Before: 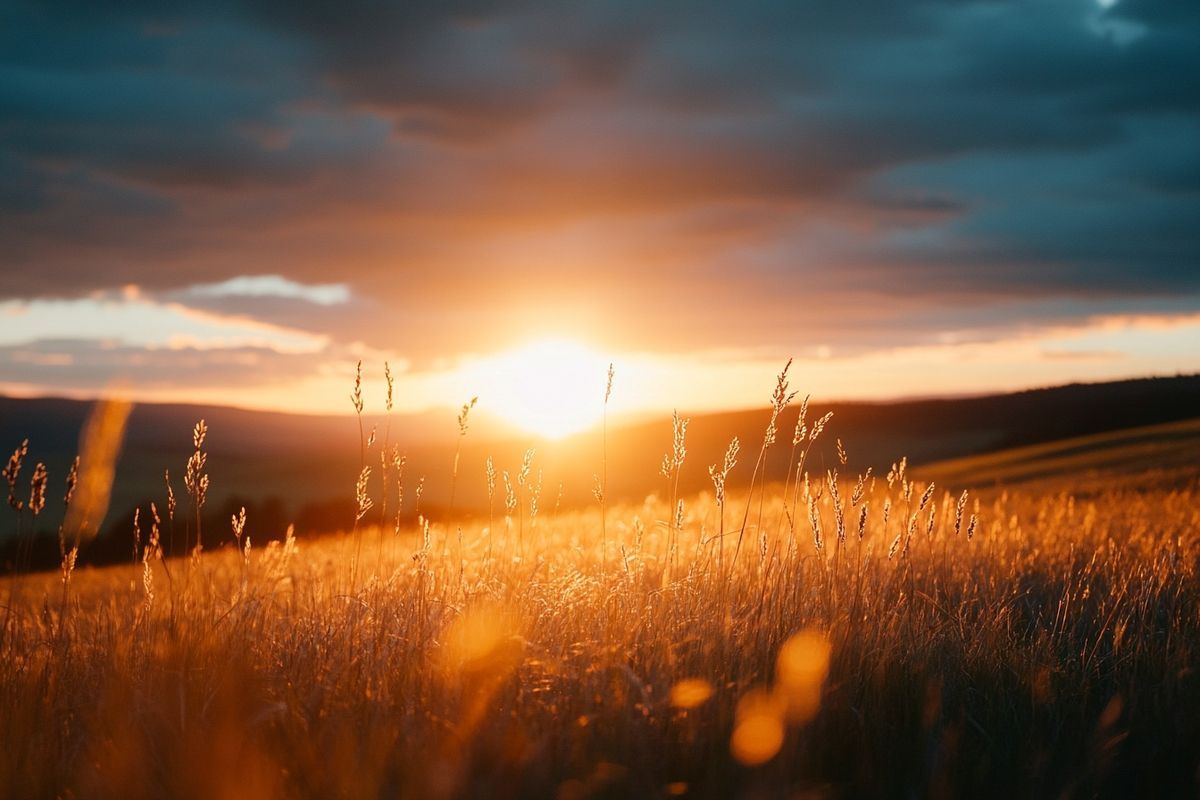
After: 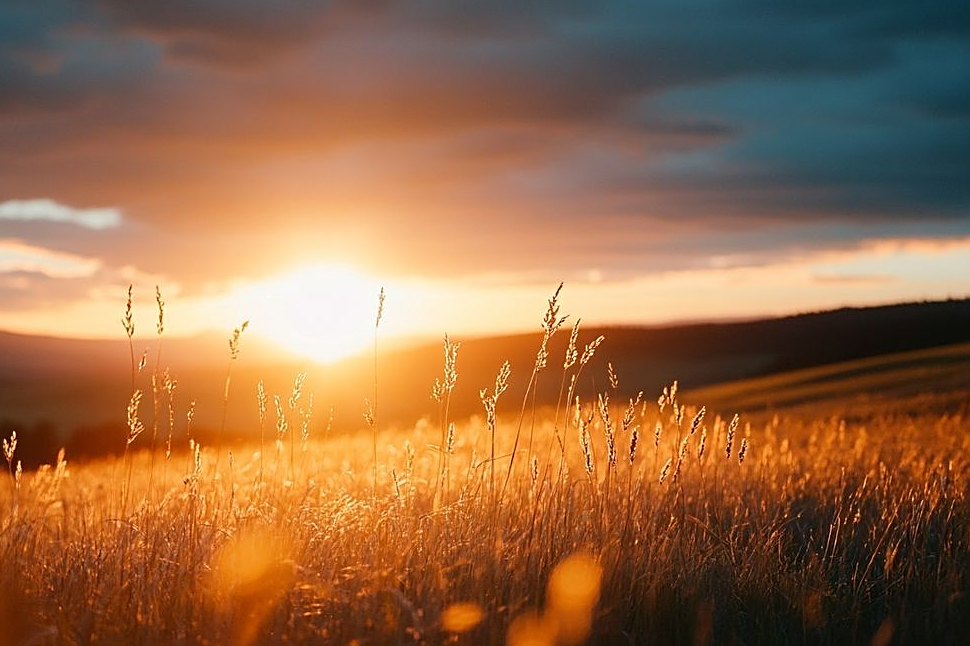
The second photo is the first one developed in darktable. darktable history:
white balance: red 1, blue 1
sharpen: on, module defaults
crop: left 19.159%, top 9.58%, bottom 9.58%
